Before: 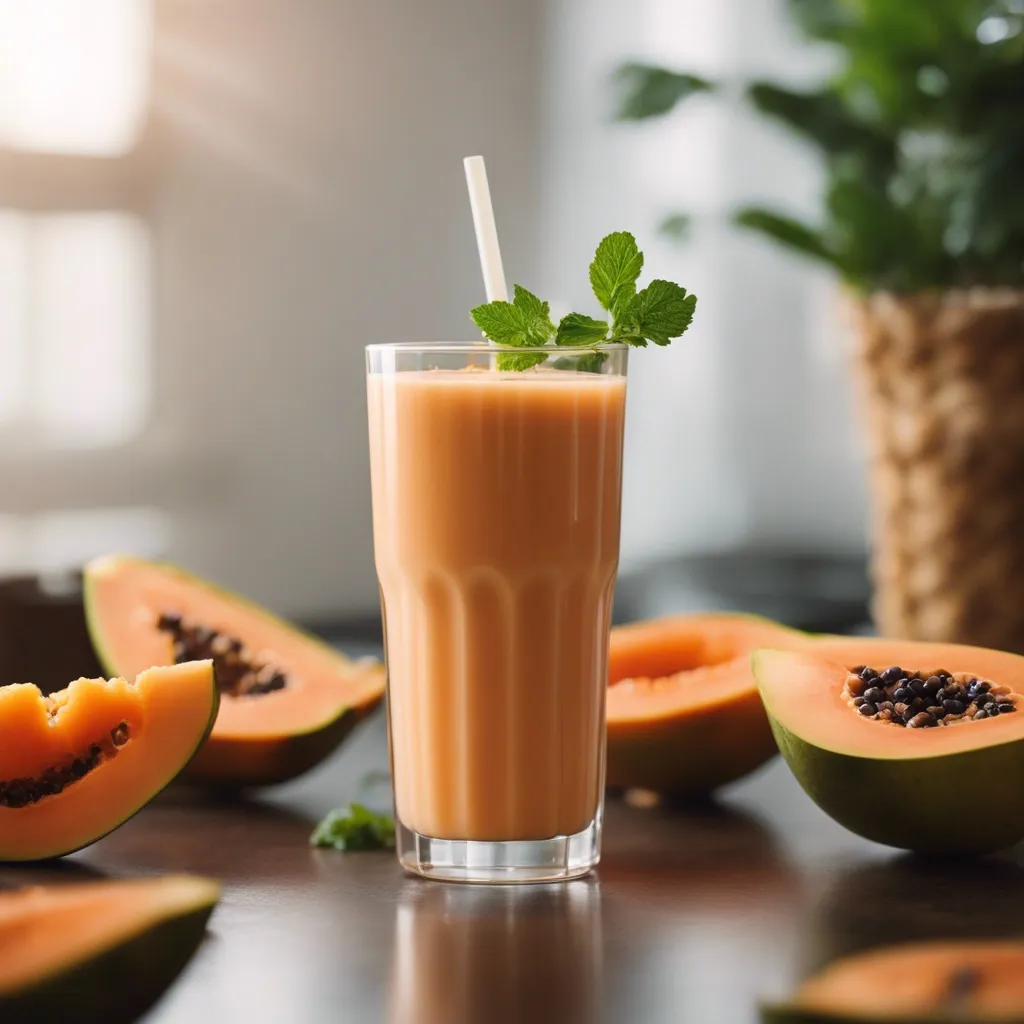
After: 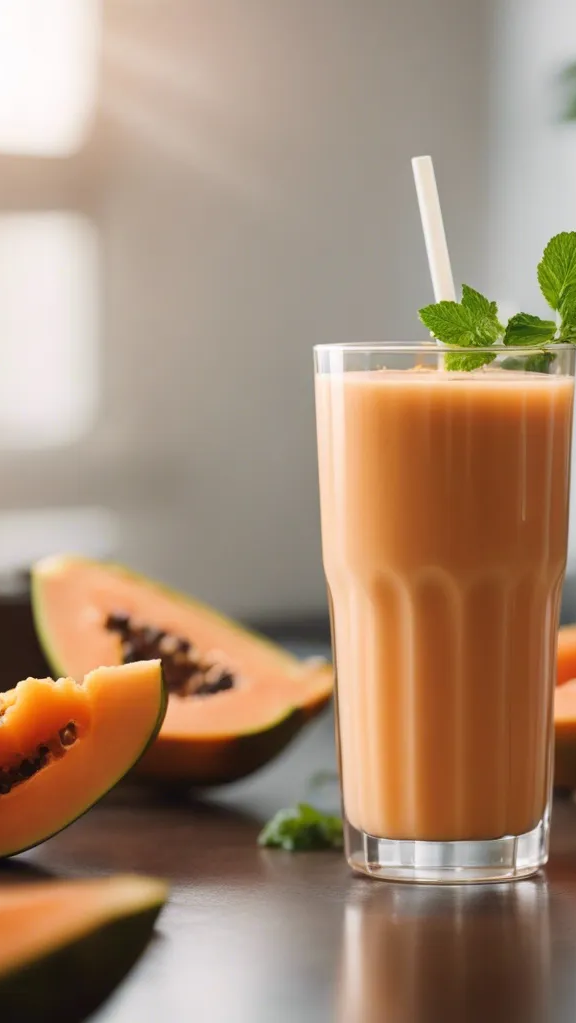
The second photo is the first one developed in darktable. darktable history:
crop: left 5.114%, right 38.589%
